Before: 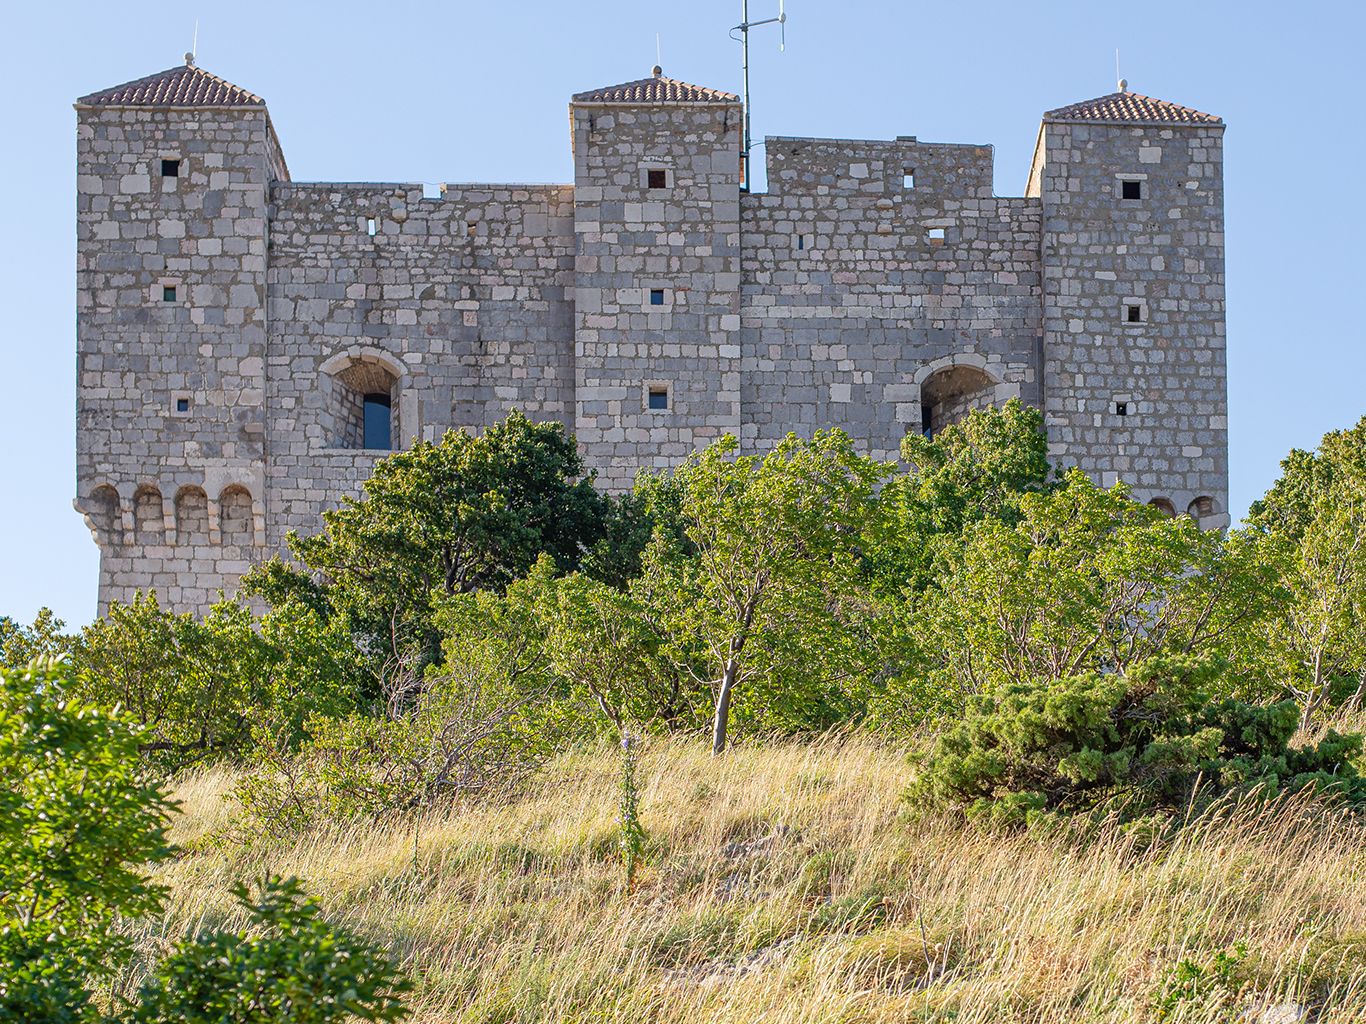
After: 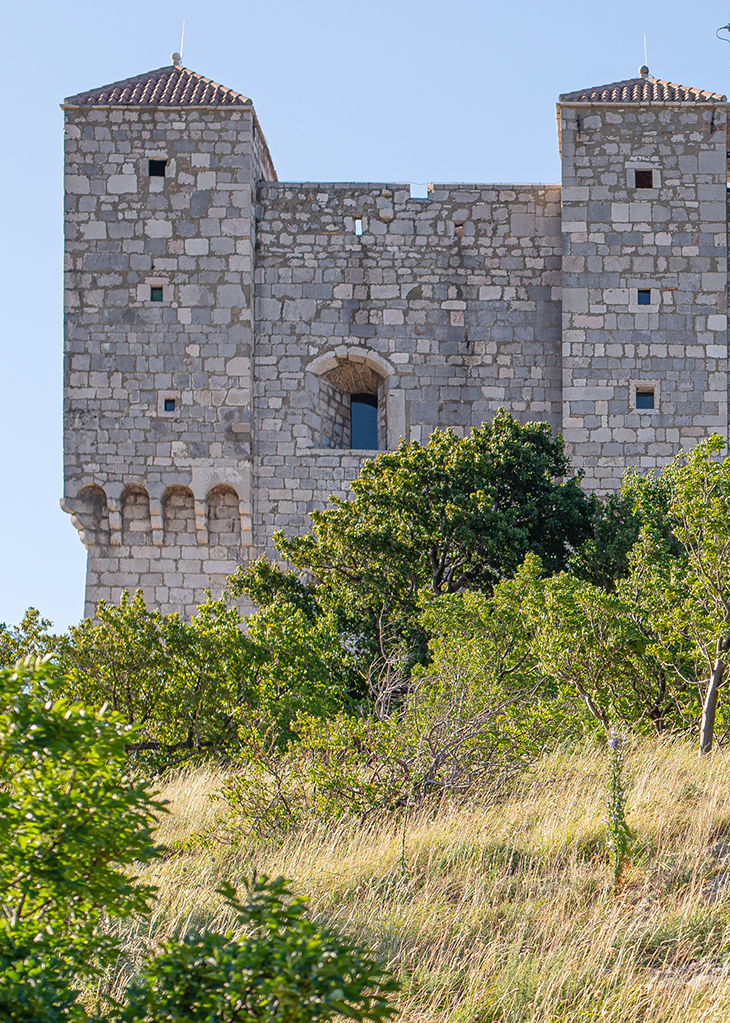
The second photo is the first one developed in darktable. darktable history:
crop: left 1.015%, right 45.534%, bottom 0.087%
